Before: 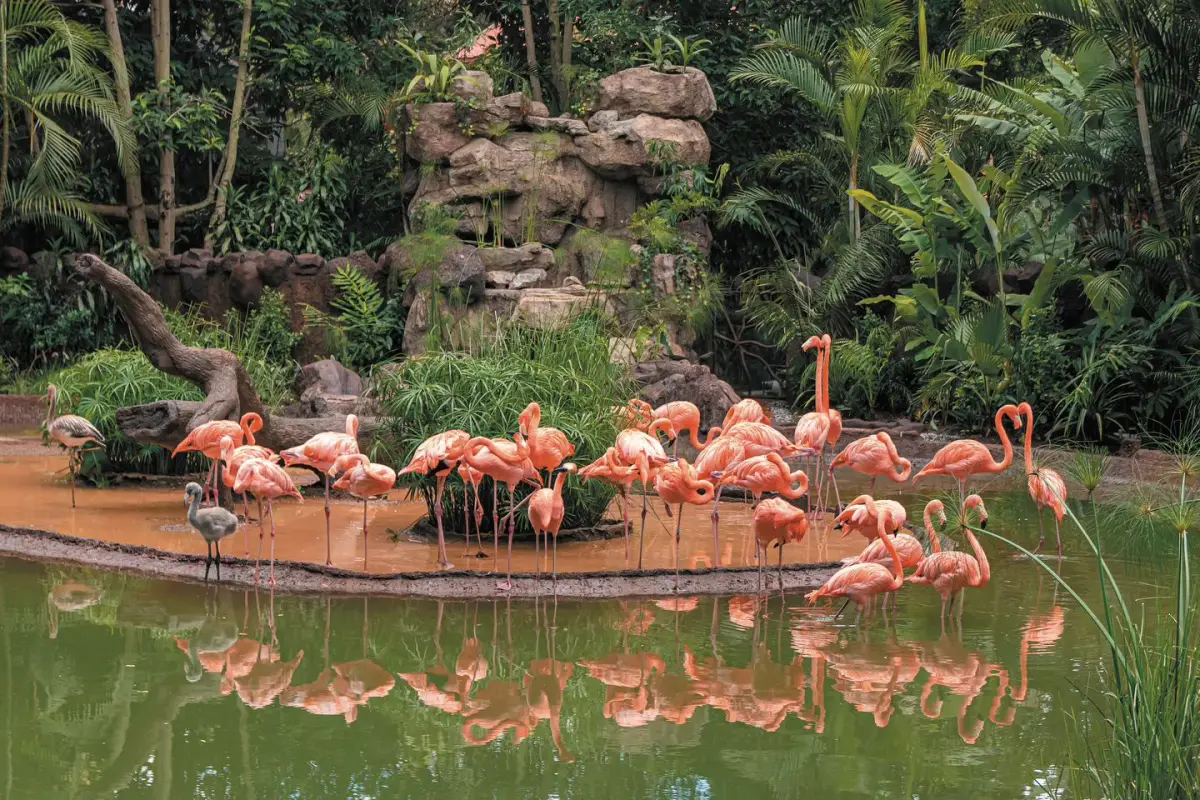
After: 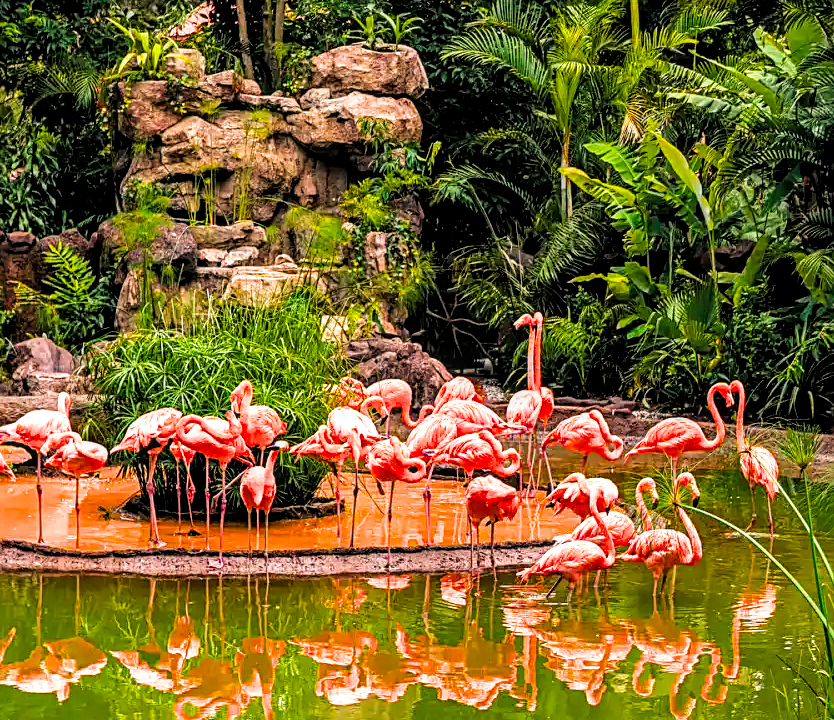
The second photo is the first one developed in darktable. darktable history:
contrast brightness saturation: brightness -0.016, saturation 0.342
local contrast: detail 130%
sharpen: on, module defaults
crop and rotate: left 24.071%, top 2.995%, right 6.406%, bottom 6.914%
color balance rgb: shadows lift › chroma 2.059%, shadows lift › hue 247.66°, power › luminance -3.605%, power › chroma 0.553%, power › hue 39.1°, highlights gain › chroma 1.722%, highlights gain › hue 56.94°, global offset › luminance -0.476%, linear chroma grading › global chroma 33.832%, perceptual saturation grading › global saturation 6.138%, perceptual brilliance grading › global brilliance -5.409%, perceptual brilliance grading › highlights 24.674%, perceptual brilliance grading › mid-tones 7.471%, perceptual brilliance grading › shadows -4.617%, global vibrance 20%
filmic rgb: black relative exposure -5.03 EV, white relative exposure 3.51 EV, threshold 3 EV, hardness 3.17, contrast 1.192, highlights saturation mix -48.58%, enable highlight reconstruction true
exposure: black level correction 0.001, exposure 0.499 EV, compensate highlight preservation false
